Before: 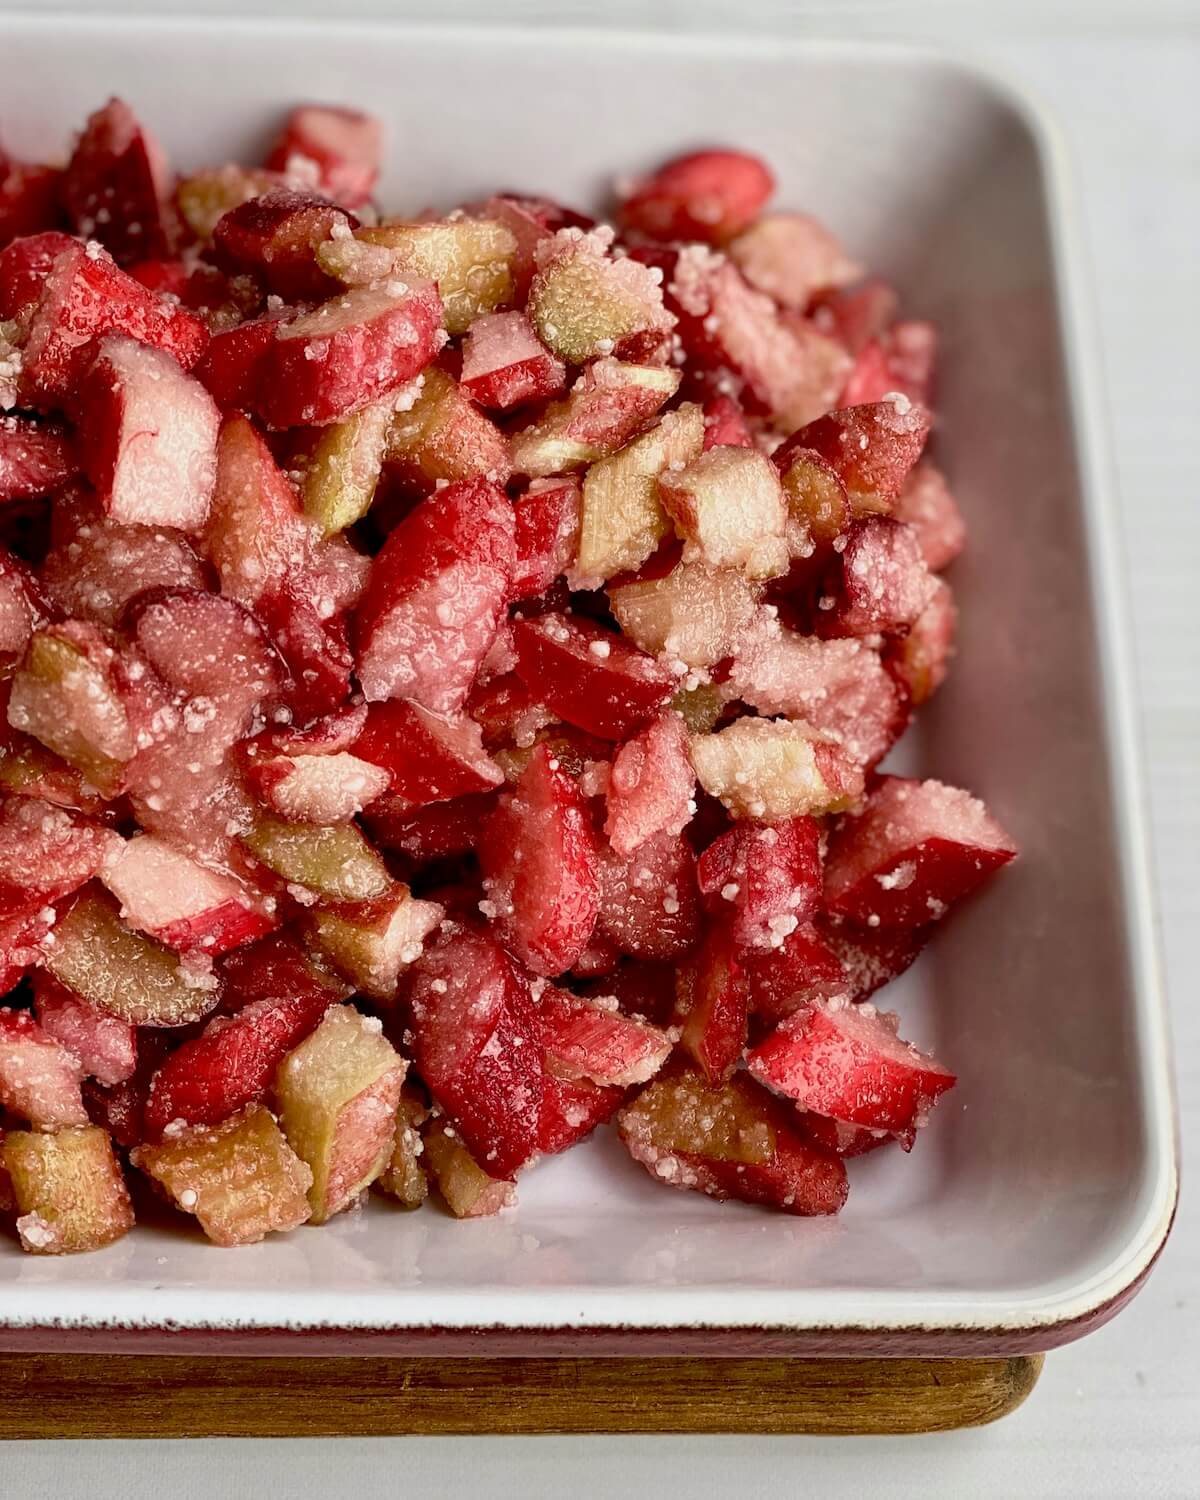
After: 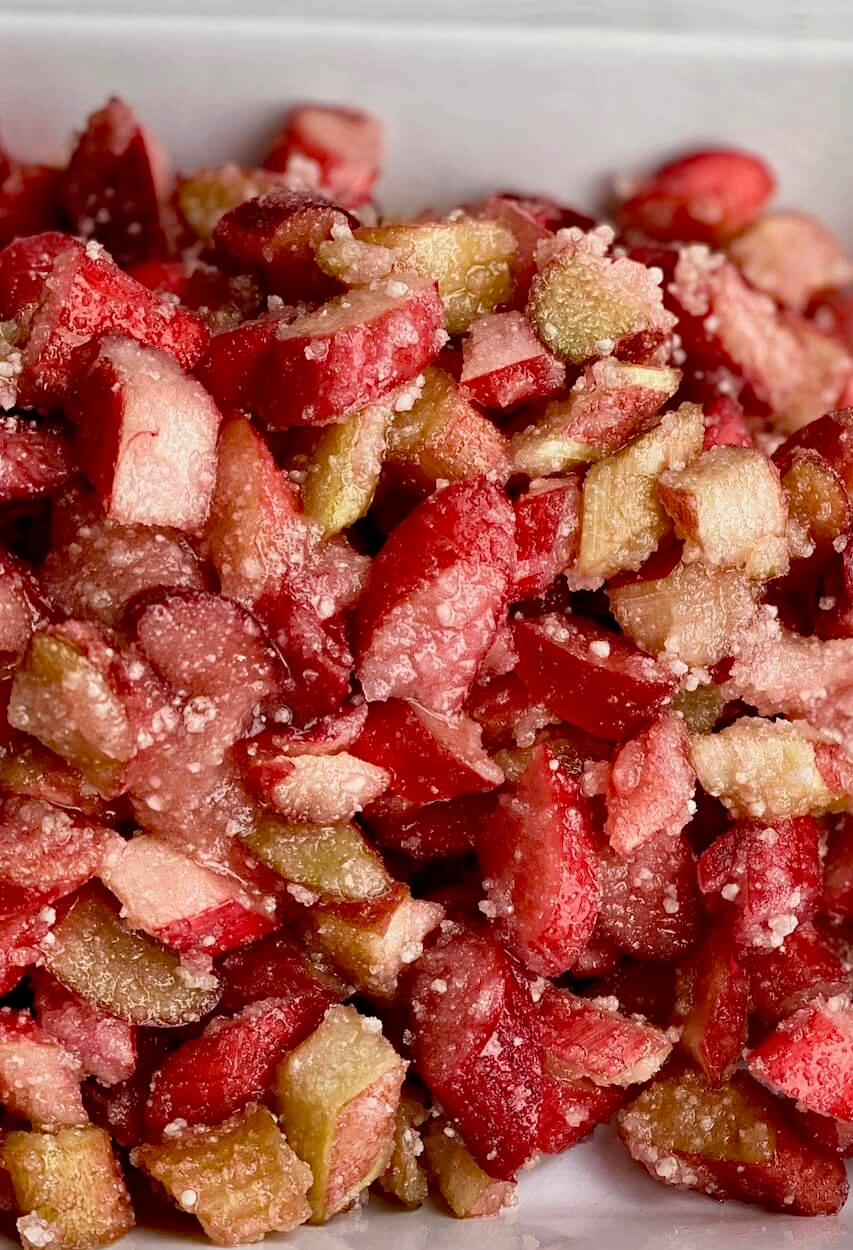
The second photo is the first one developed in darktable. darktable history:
haze removal: strength 0.29, distance 0.25, compatibility mode true, adaptive false
crop: right 28.885%, bottom 16.626%
